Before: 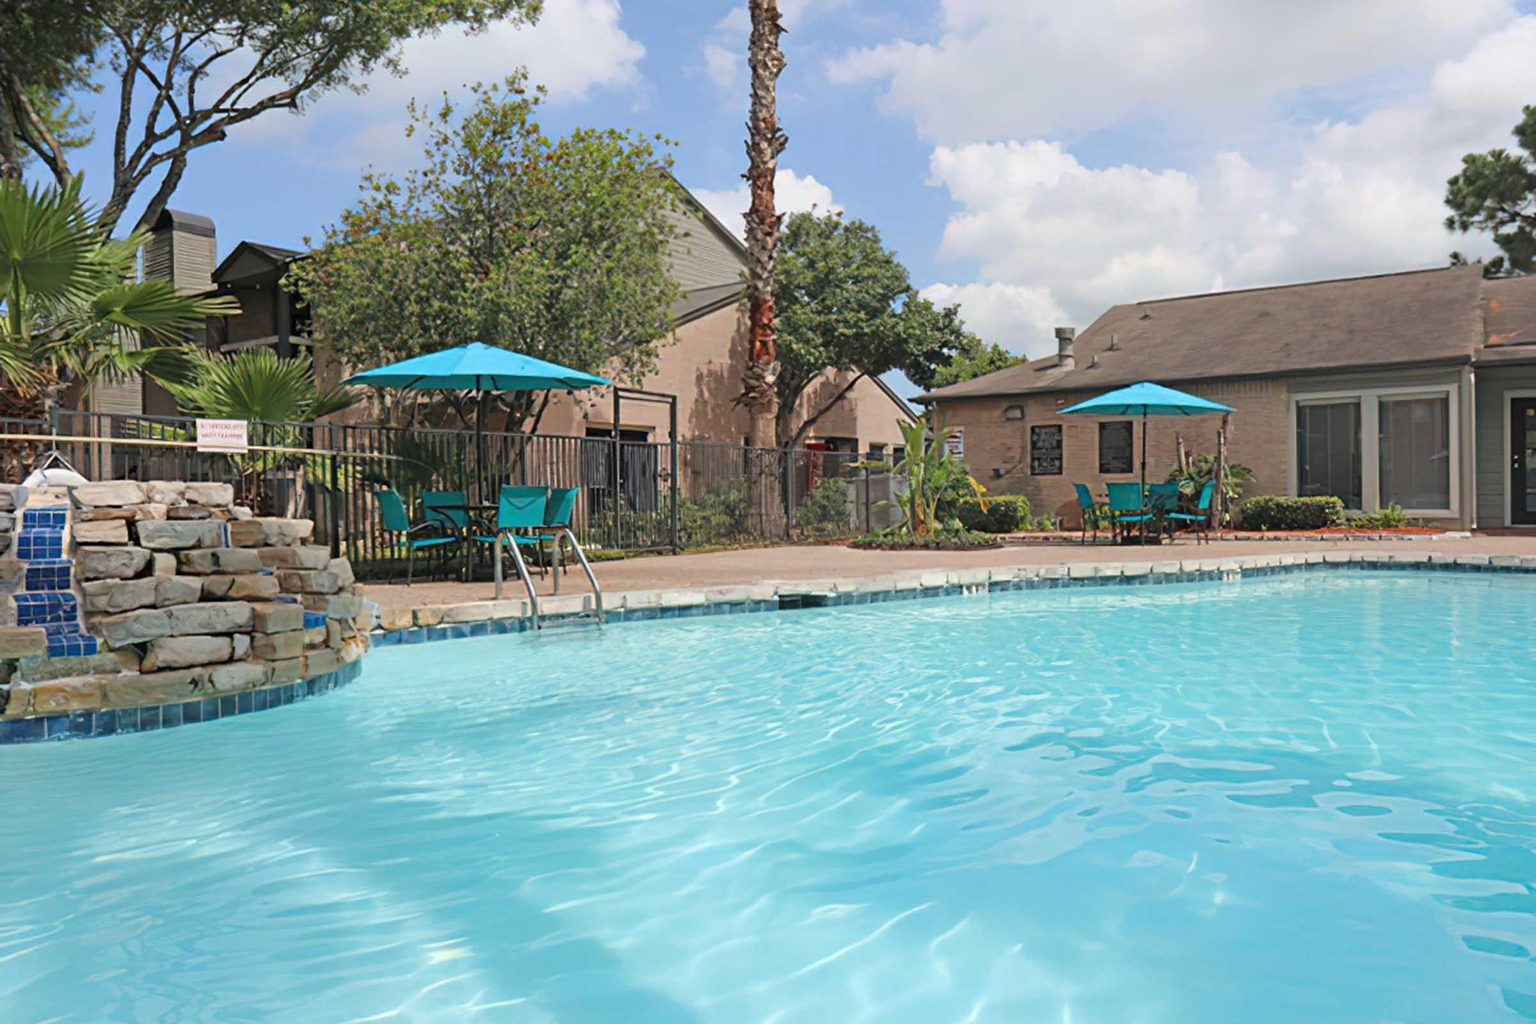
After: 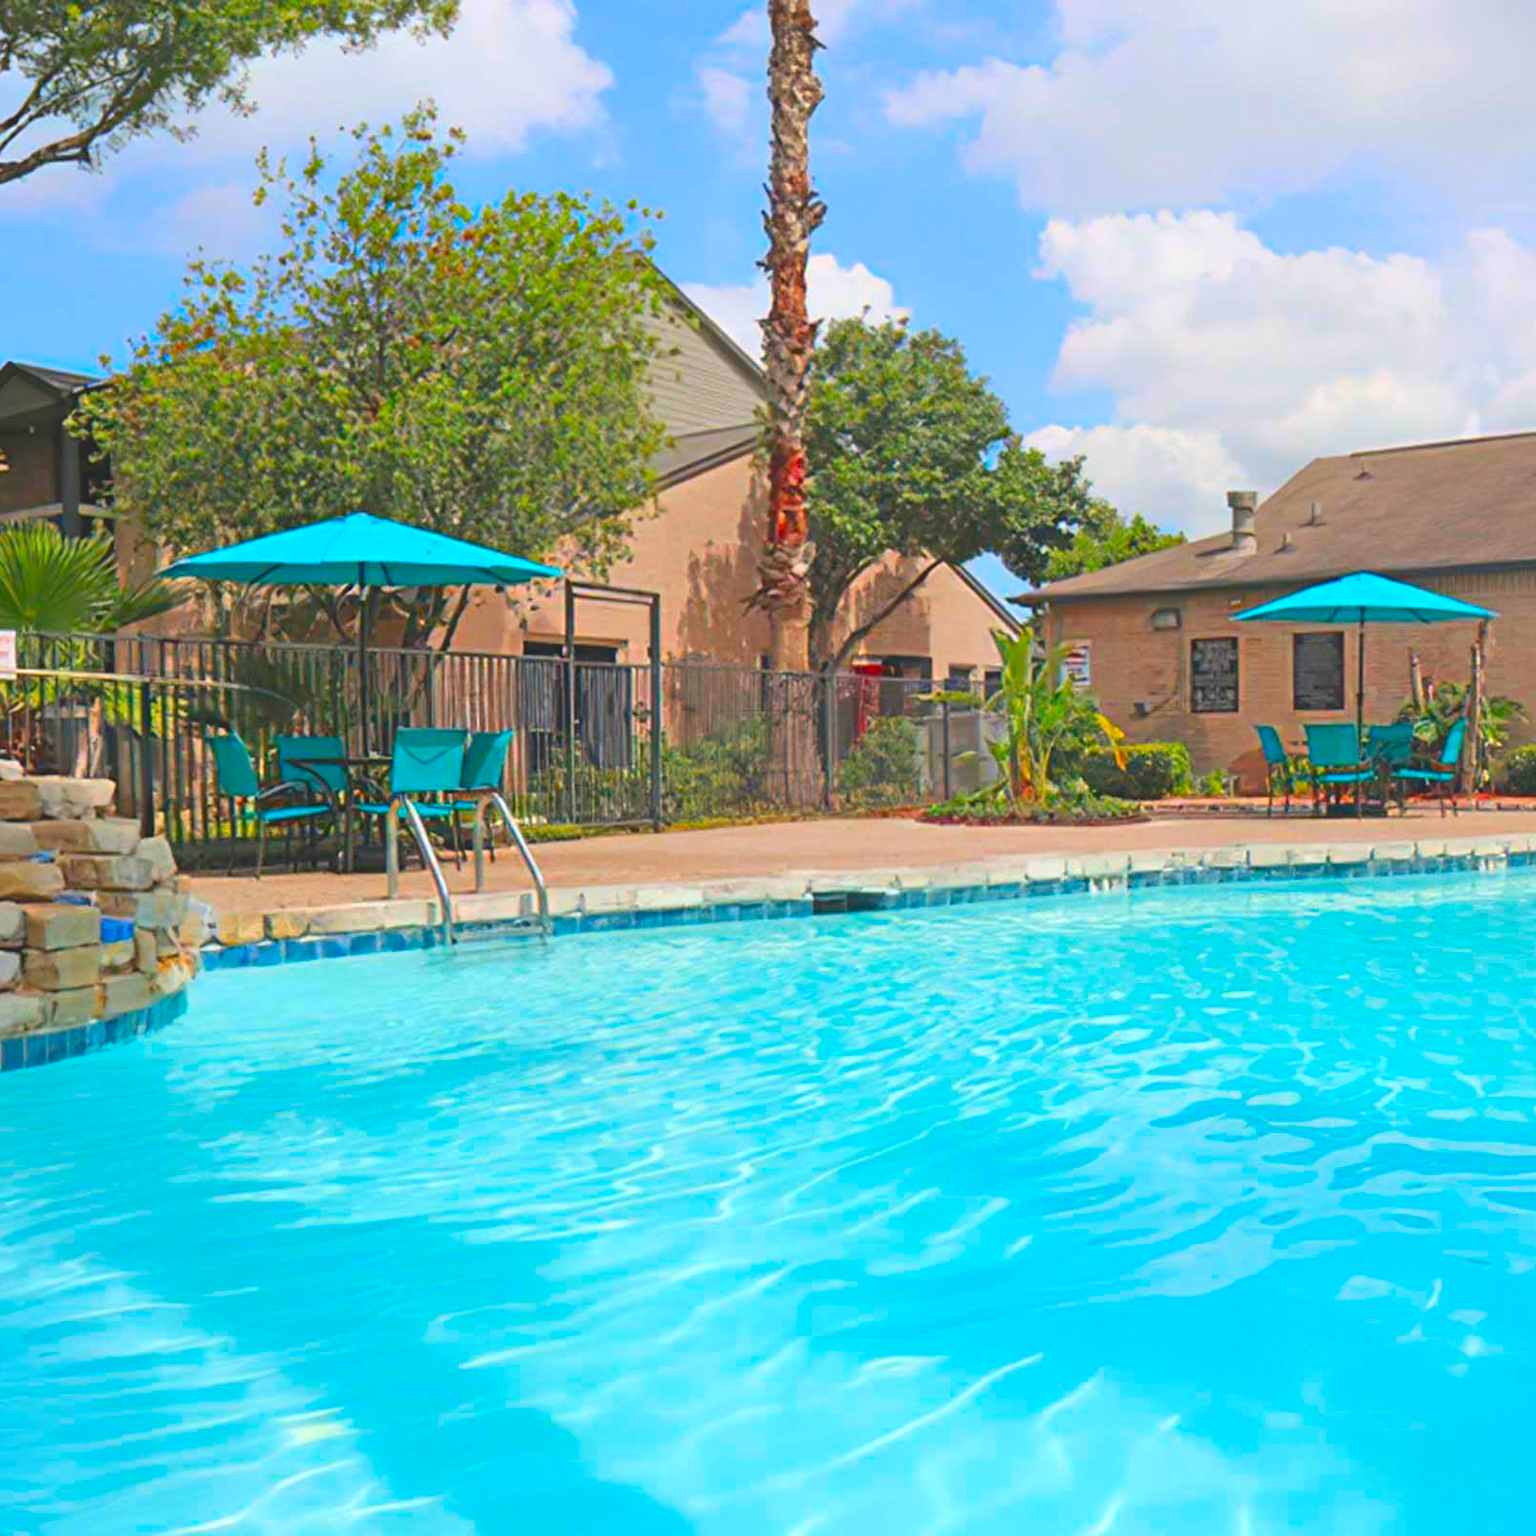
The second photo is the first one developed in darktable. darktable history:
color correction: highlights b* -0.033, saturation 2.13
tone curve: curves: ch0 [(0, 0.137) (1, 1)], preserve colors none
crop: left 15.431%, right 17.889%
